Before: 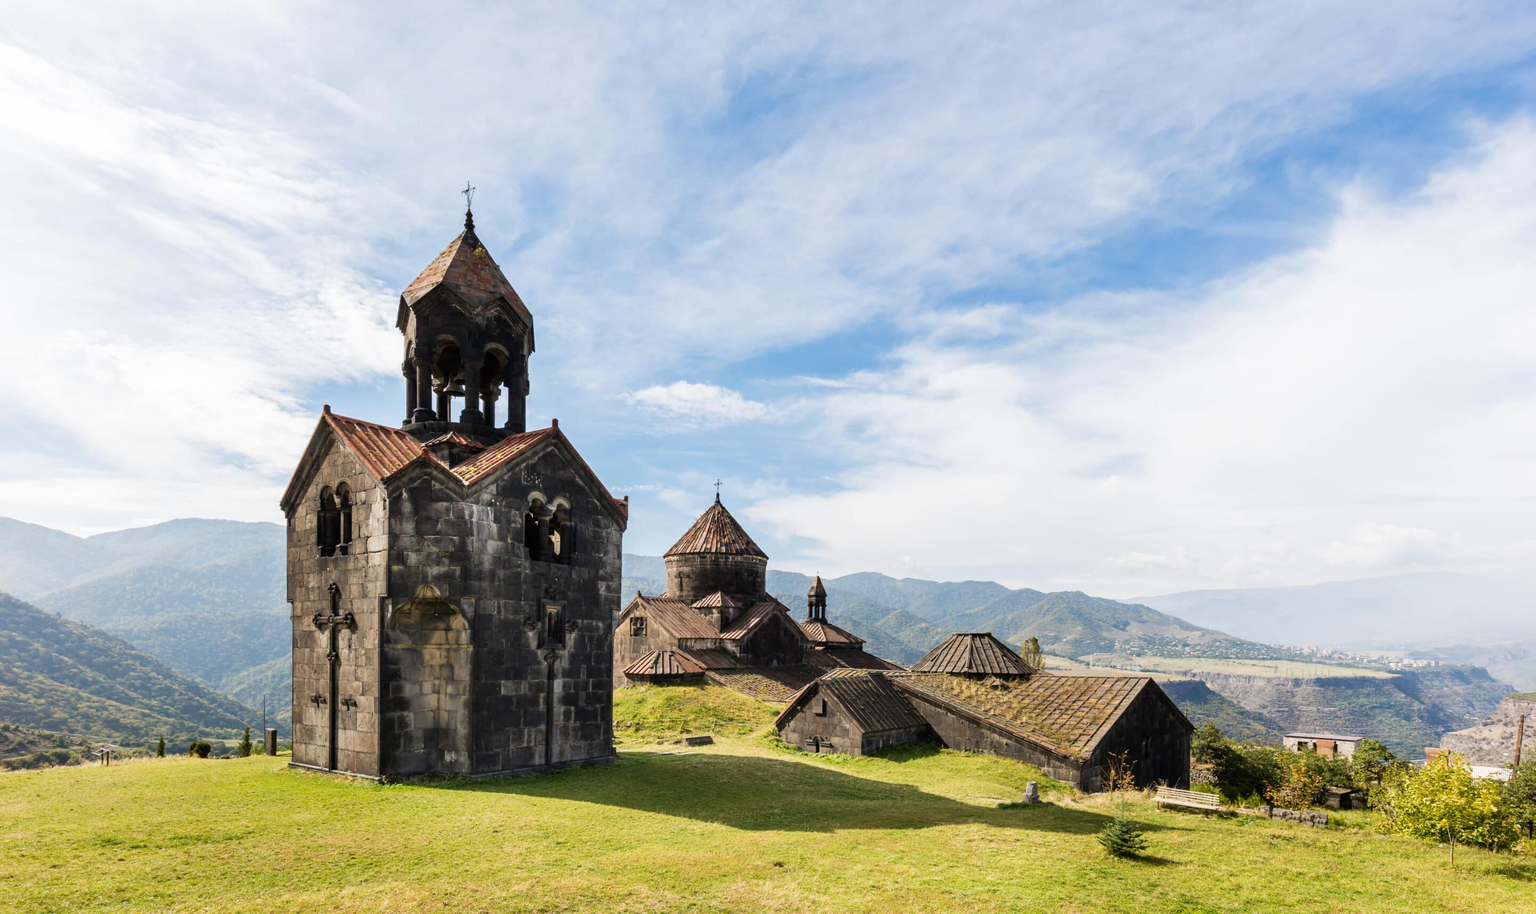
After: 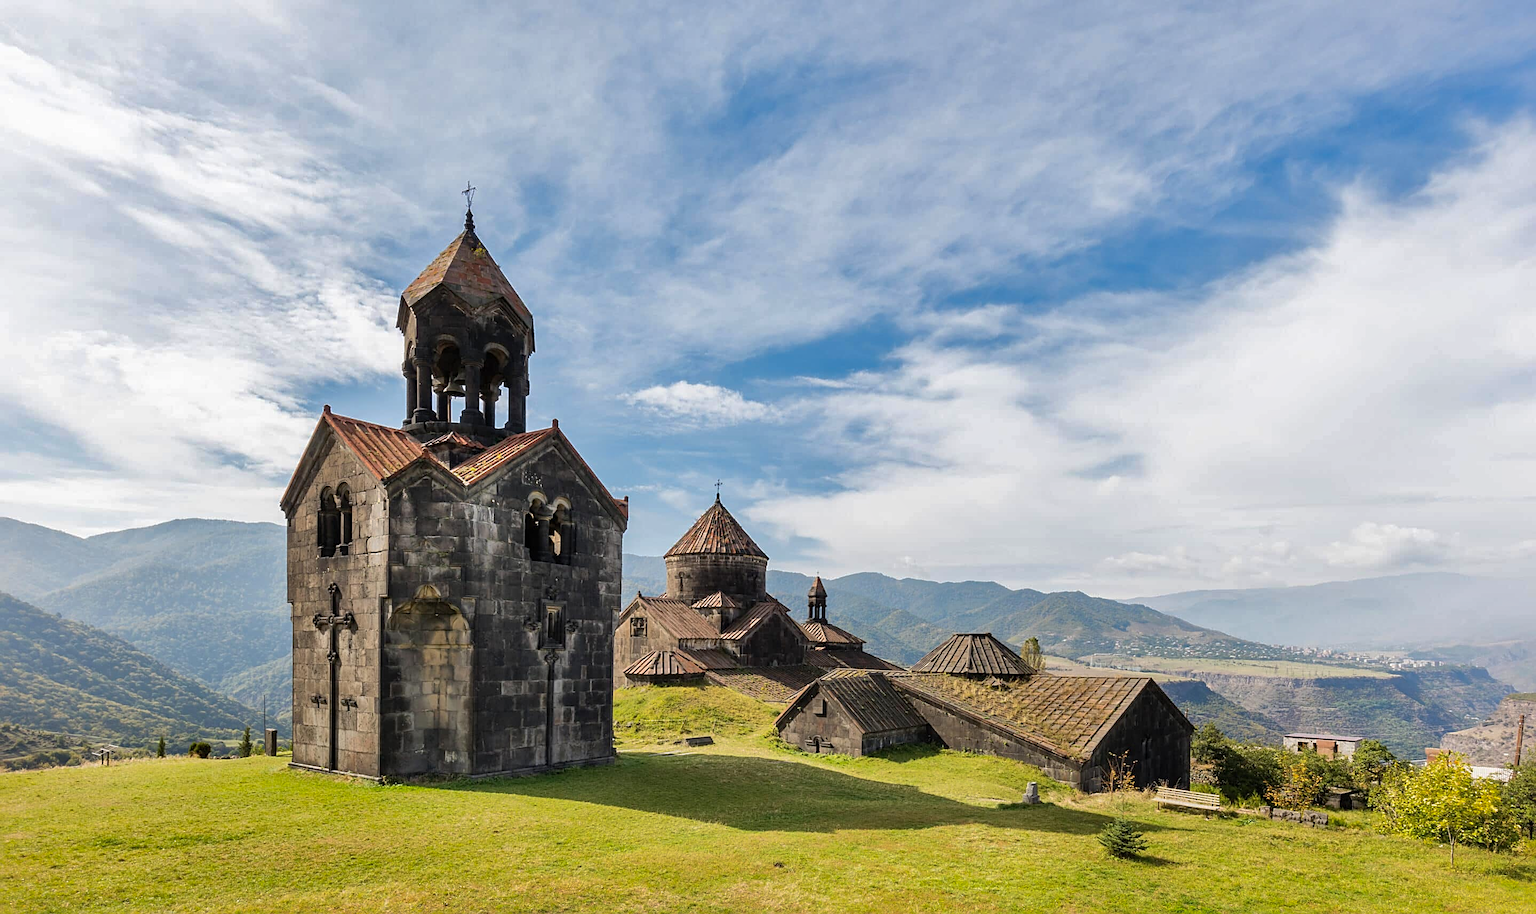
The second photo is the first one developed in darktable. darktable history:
exposure: compensate highlight preservation false
shadows and highlights: shadows 39.56, highlights -59.92, highlights color adjustment 79.09%
sharpen: on, module defaults
